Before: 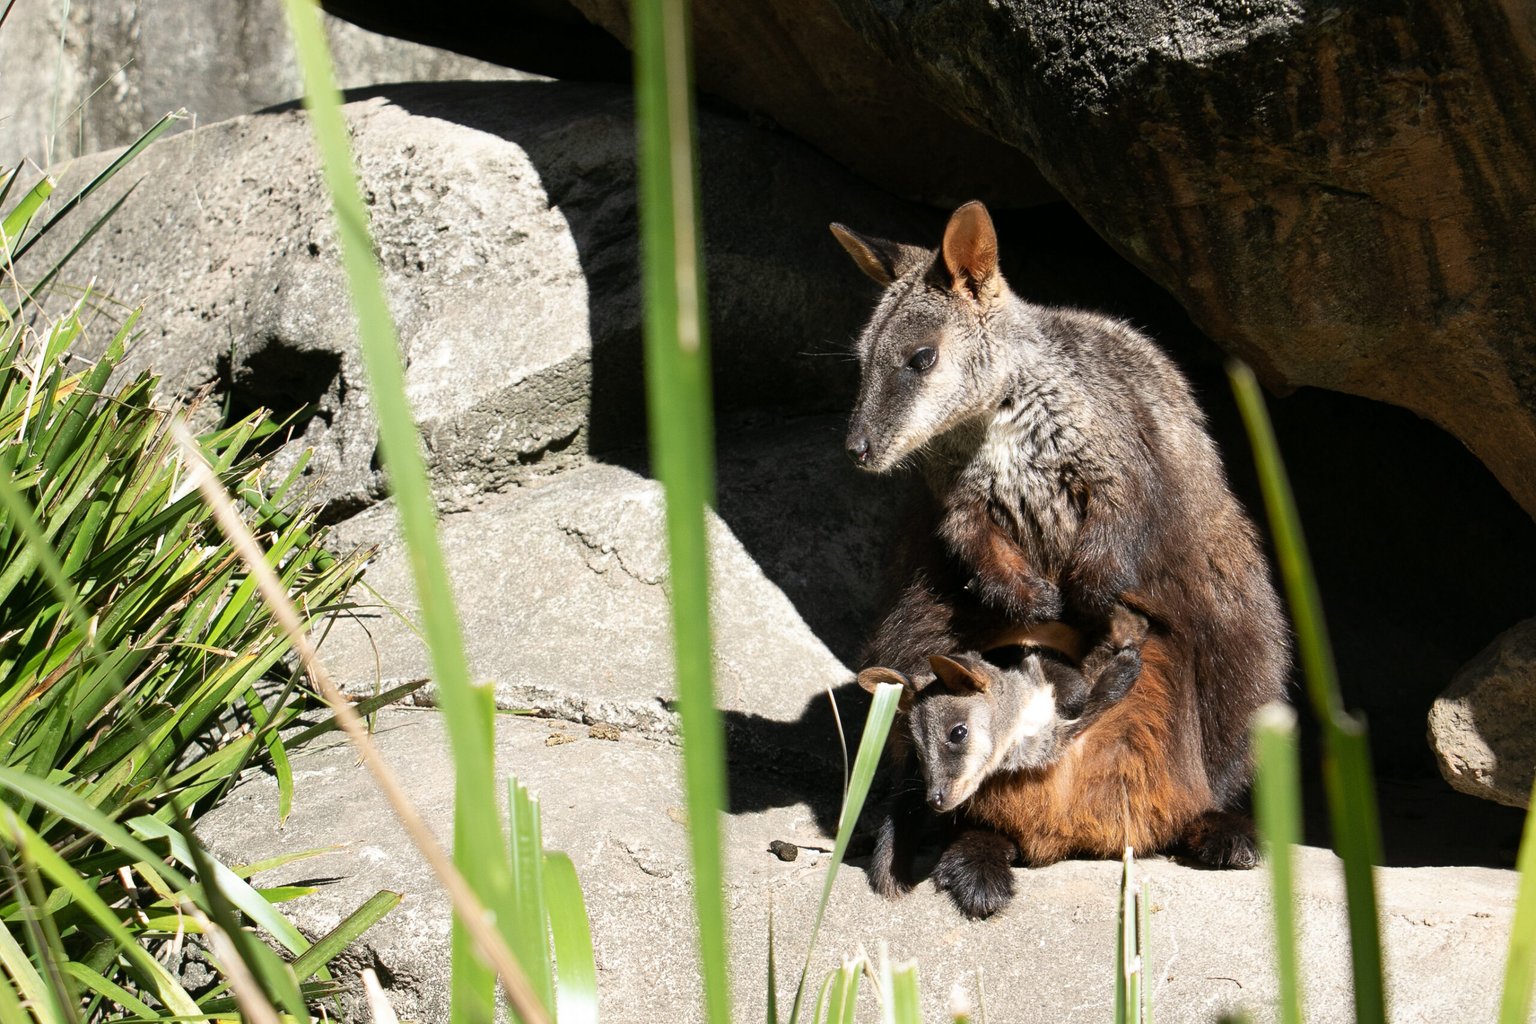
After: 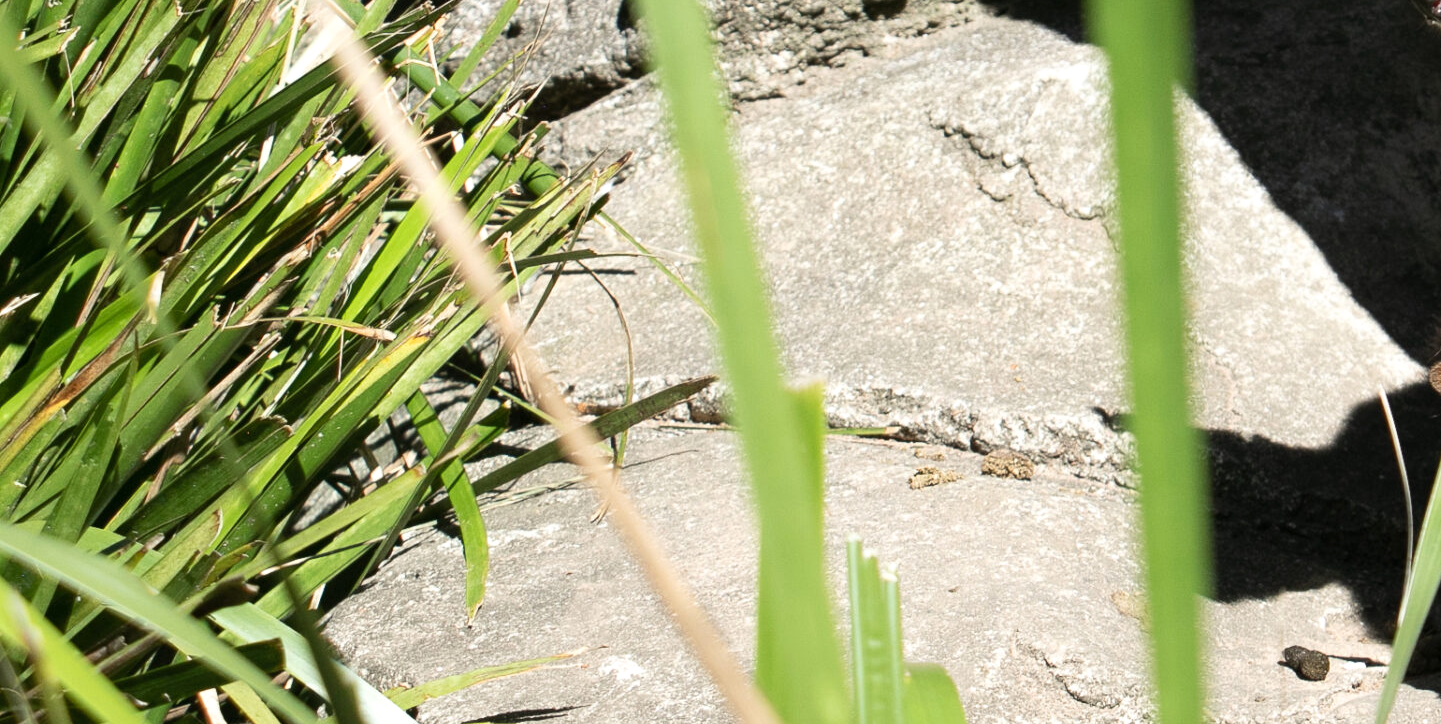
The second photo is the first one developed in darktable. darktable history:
exposure: exposure 0.076 EV, compensate highlight preservation false
crop: top 44.283%, right 43.694%, bottom 13.25%
